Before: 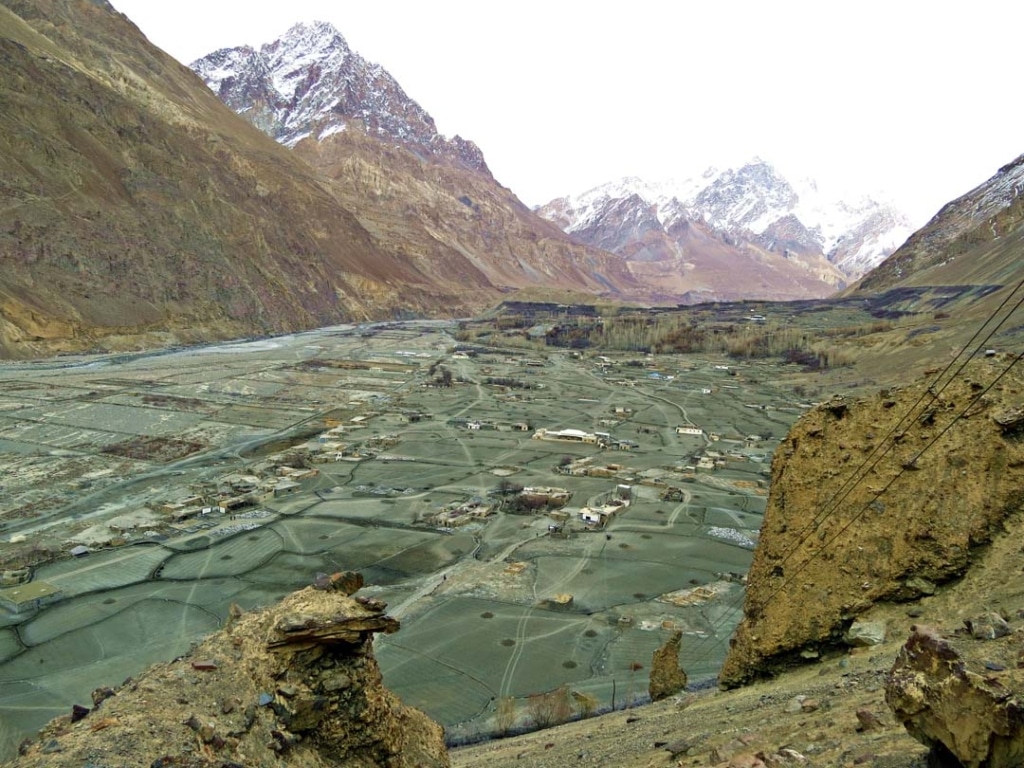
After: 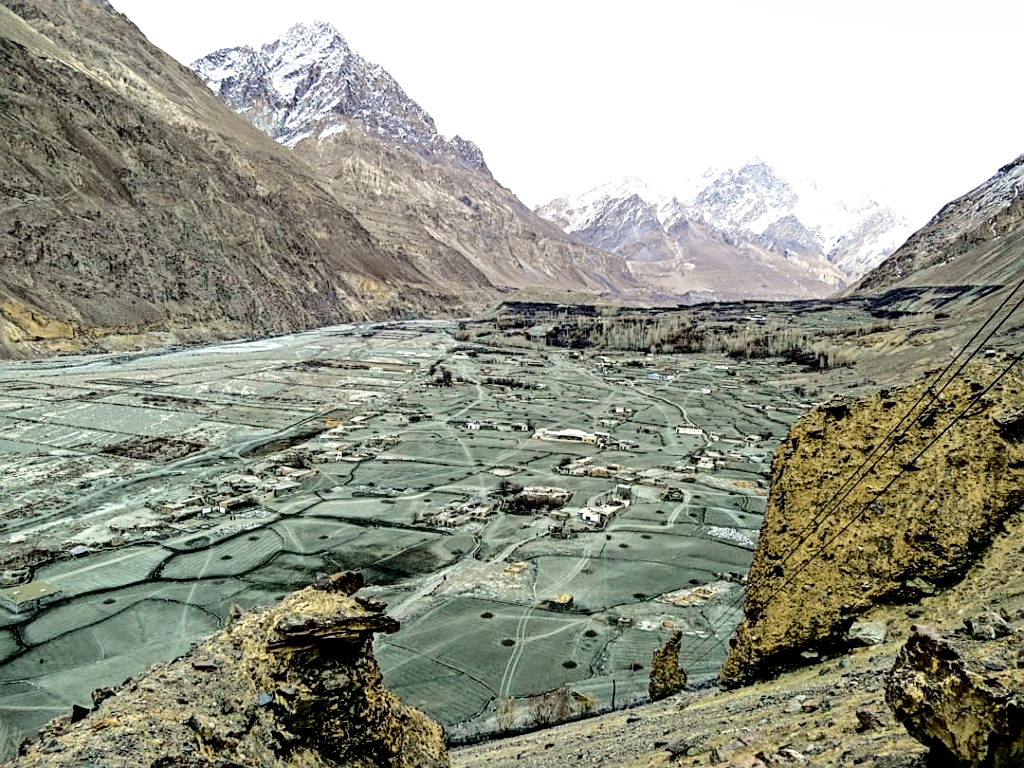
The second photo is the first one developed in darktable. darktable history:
sharpen: on, module defaults
tone curve: curves: ch0 [(0, 0) (0.094, 0.039) (0.243, 0.155) (0.411, 0.482) (0.479, 0.583) (0.654, 0.742) (0.793, 0.851) (0.994, 0.974)]; ch1 [(0, 0) (0.161, 0.092) (0.35, 0.33) (0.392, 0.392) (0.456, 0.456) (0.505, 0.502) (0.537, 0.518) (0.553, 0.53) (0.573, 0.569) (0.718, 0.718) (1, 1)]; ch2 [(0, 0) (0.346, 0.362) (0.411, 0.412) (0.502, 0.502) (0.531, 0.521) (0.576, 0.553) (0.615, 0.621) (1, 1)], color space Lab, independent channels, preserve colors none
local contrast: highlights 60%, shadows 62%, detail 160%
